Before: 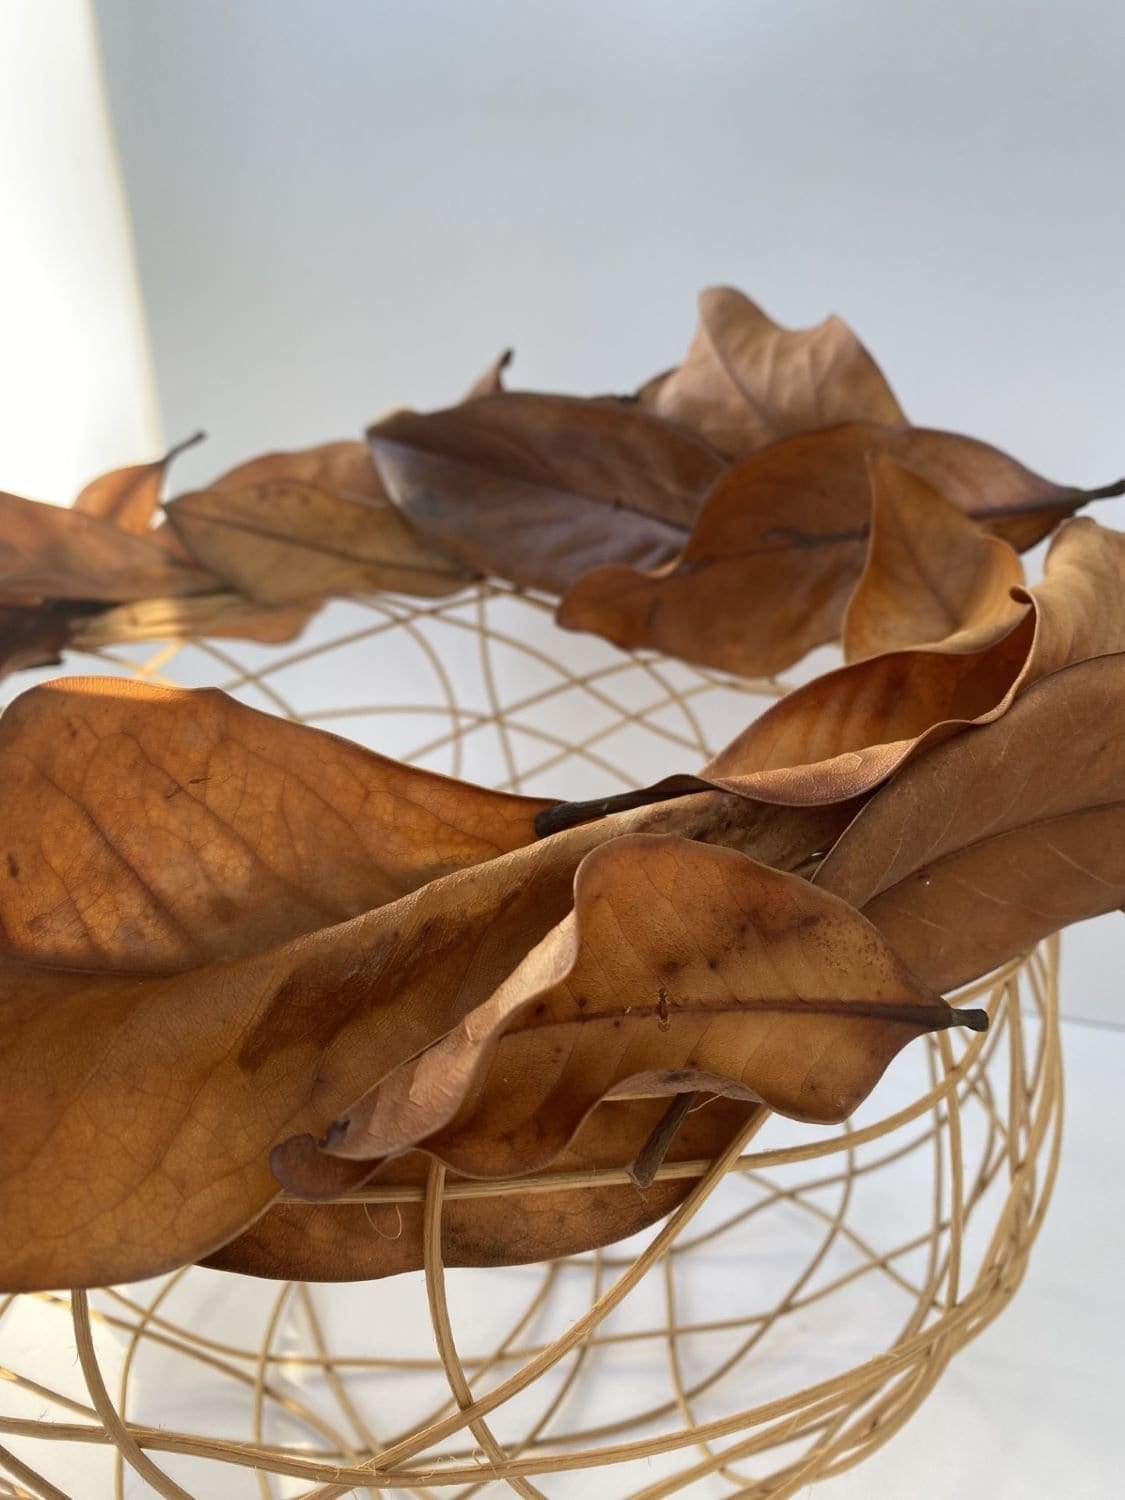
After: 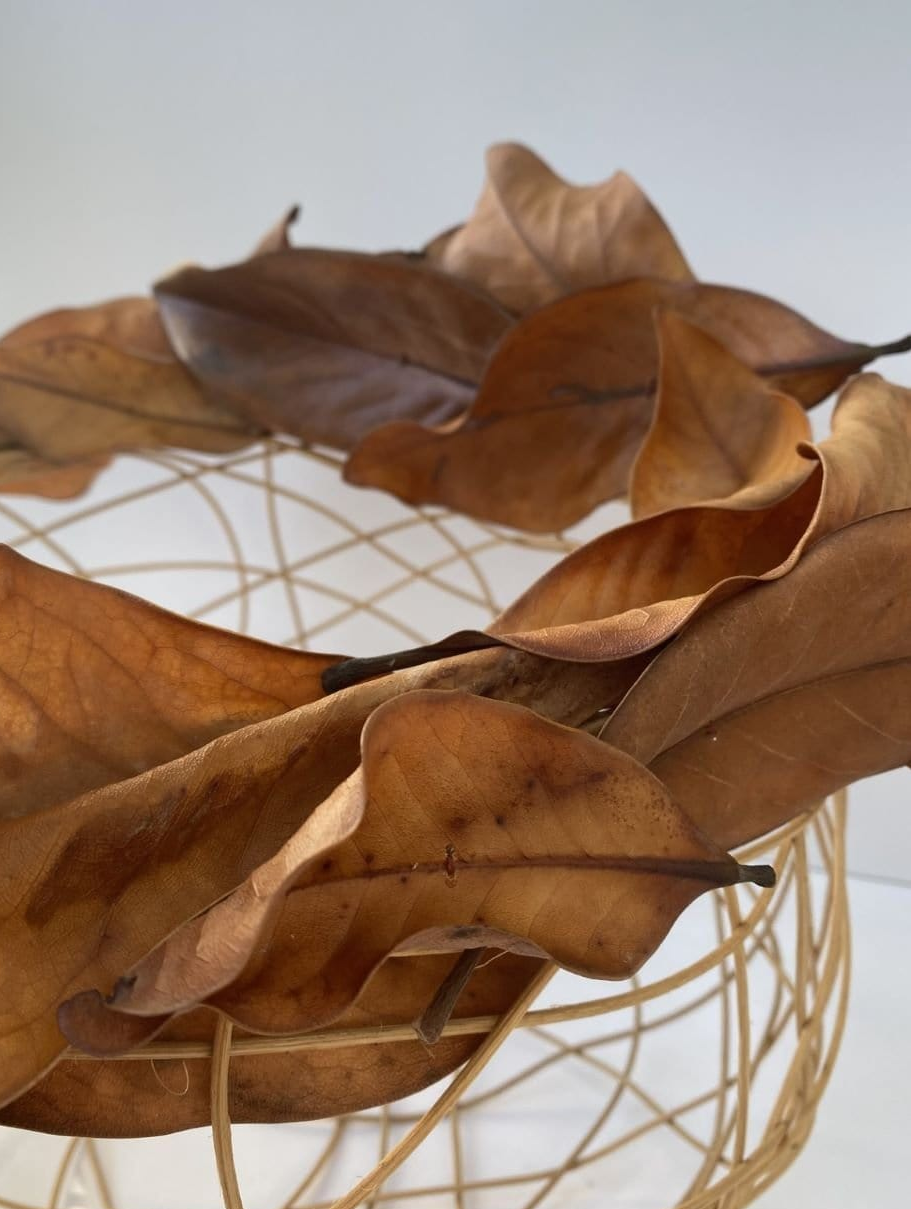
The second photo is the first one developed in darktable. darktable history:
crop: left 18.95%, top 9.619%, right 0.001%, bottom 9.745%
